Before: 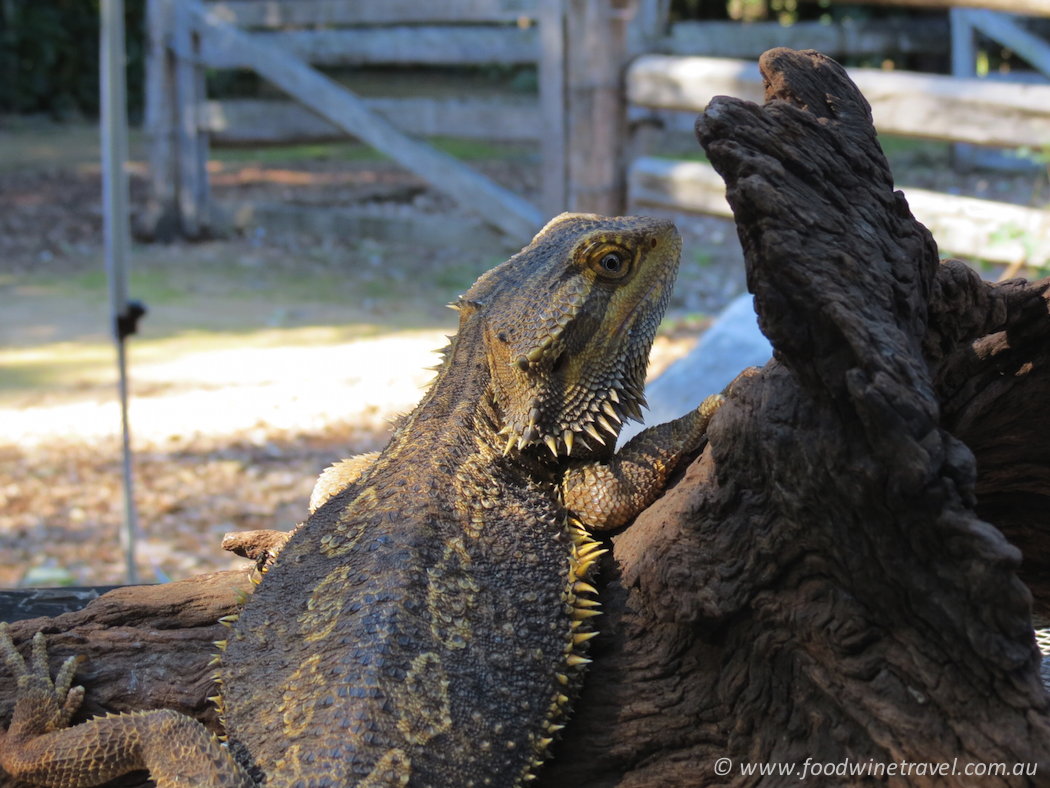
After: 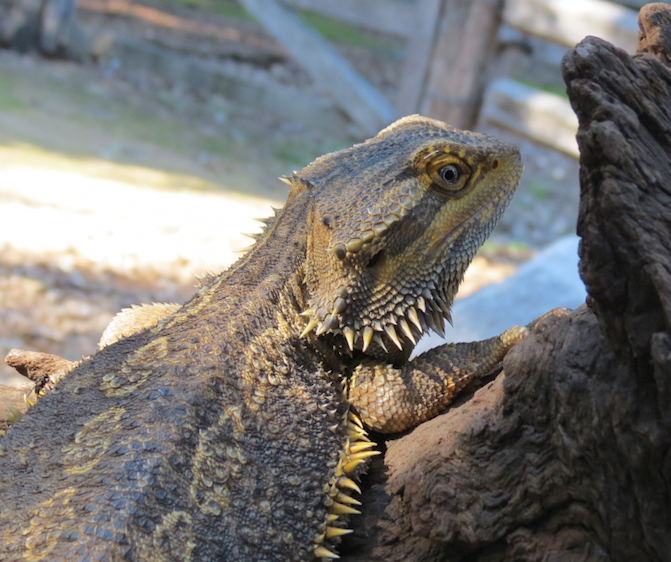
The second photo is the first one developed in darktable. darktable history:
crop and rotate: left 22.13%, top 22.054%, right 22.026%, bottom 22.102%
rotate and perspective: rotation 13.27°, automatic cropping off
